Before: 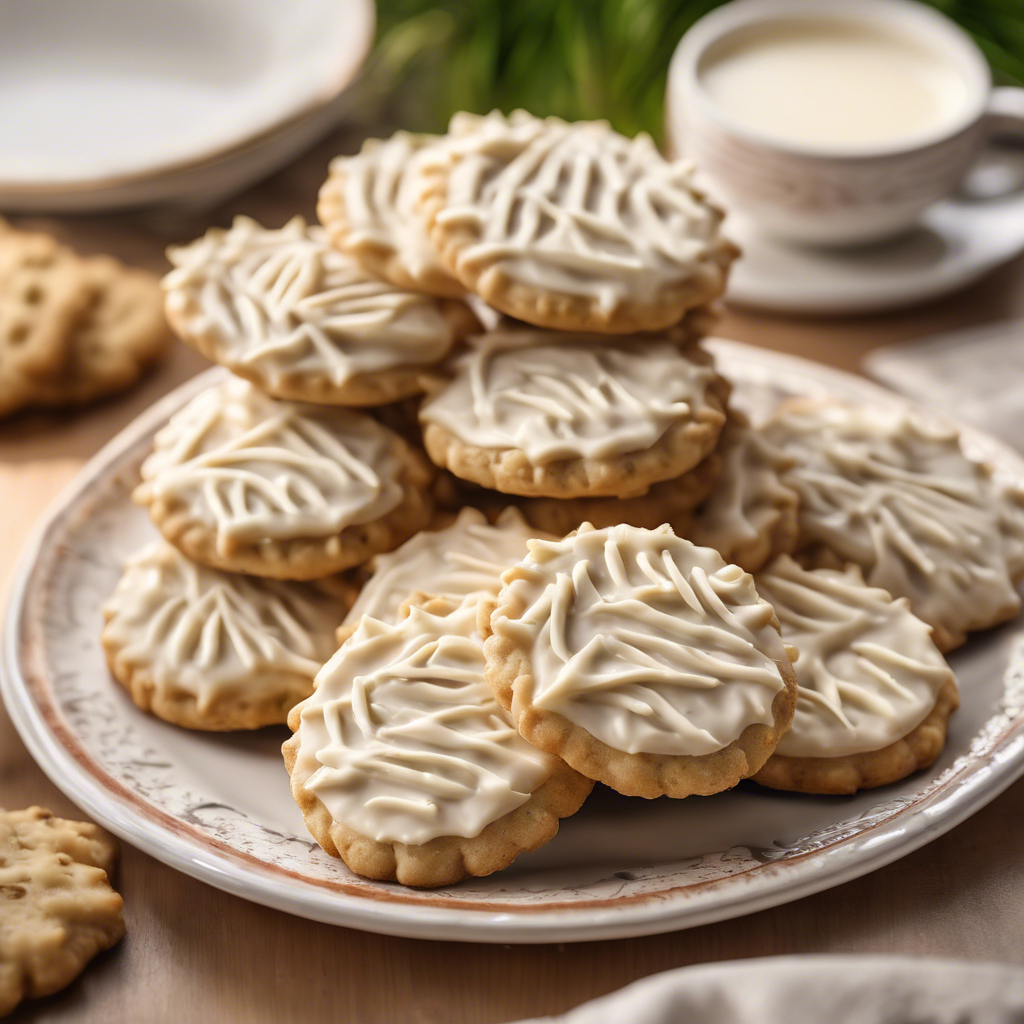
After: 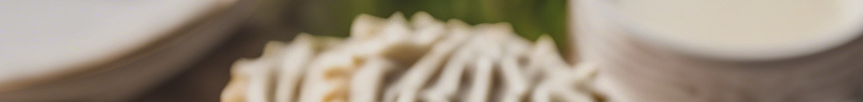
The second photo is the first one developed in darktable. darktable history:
crop and rotate: left 9.644%, top 9.491%, right 6.021%, bottom 80.509%
exposure: black level correction -0.015, exposure -0.5 EV, compensate highlight preservation false
local contrast: on, module defaults
